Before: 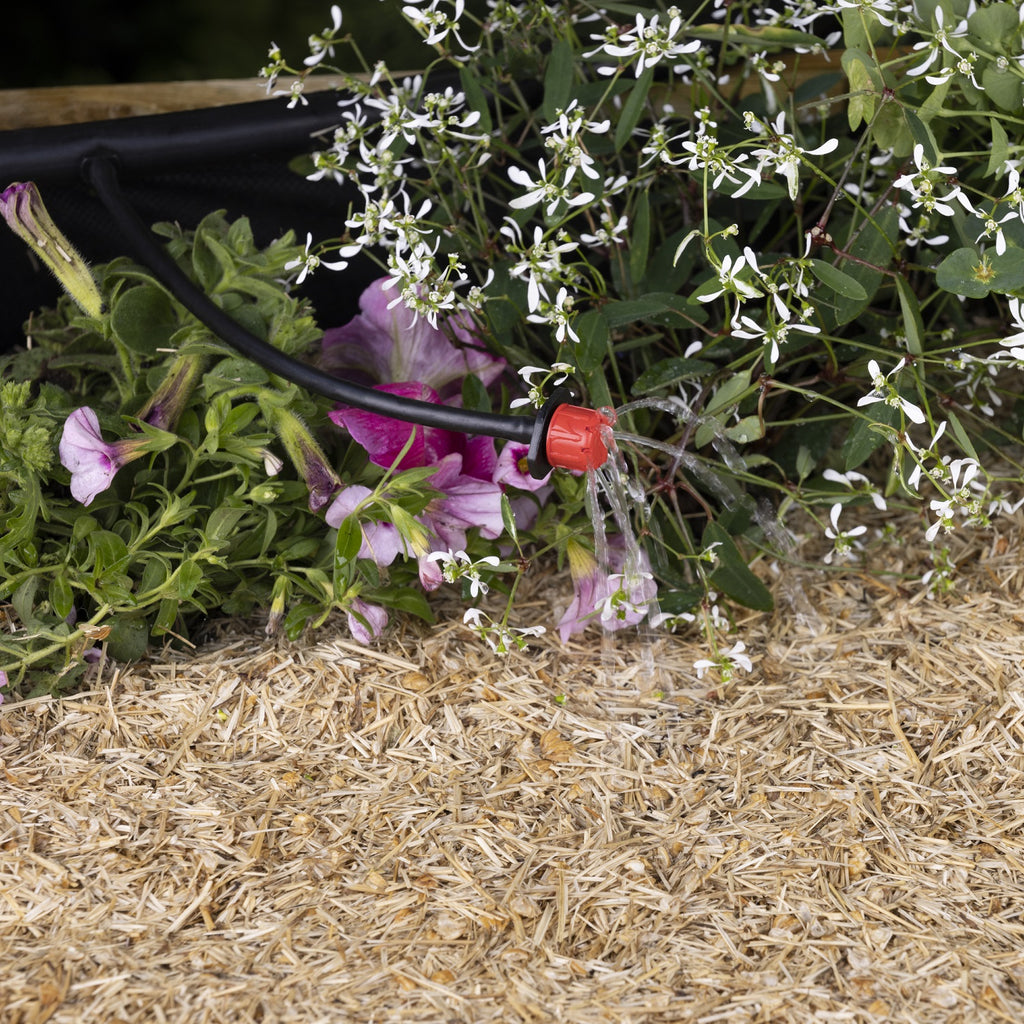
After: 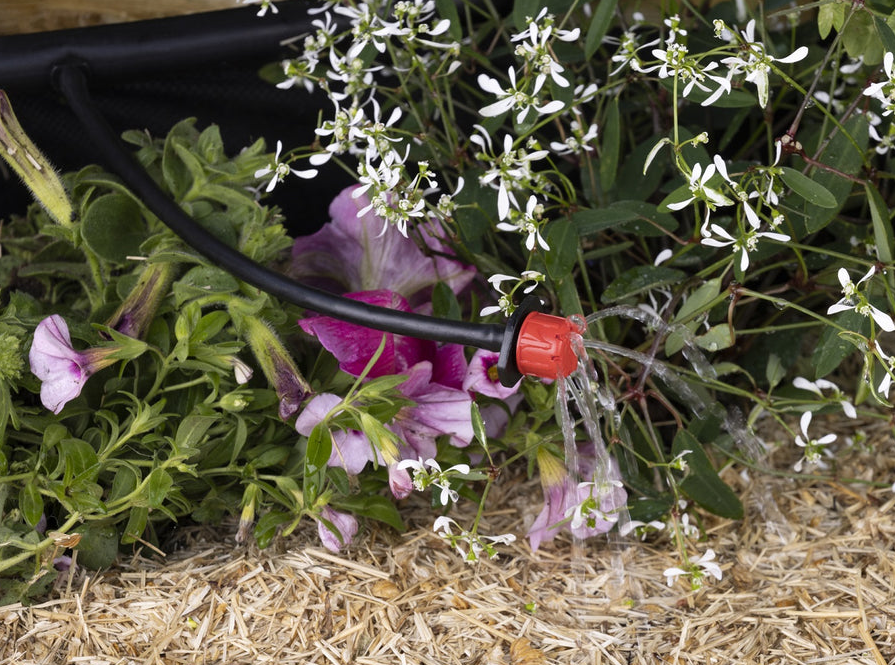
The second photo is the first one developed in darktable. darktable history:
crop: left 2.942%, top 9.011%, right 9.654%, bottom 26.024%
tone equalizer: on, module defaults
exposure: compensate highlight preservation false
